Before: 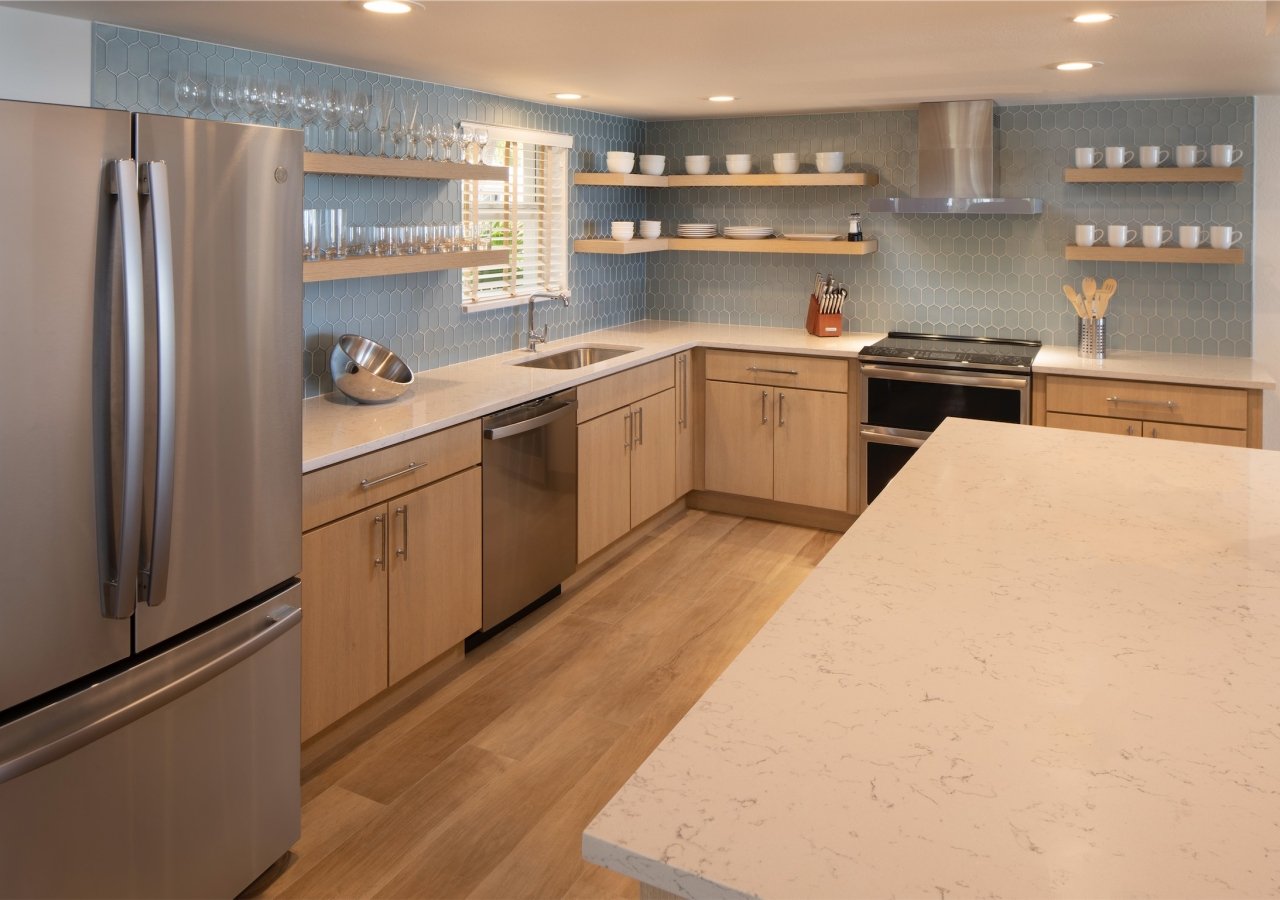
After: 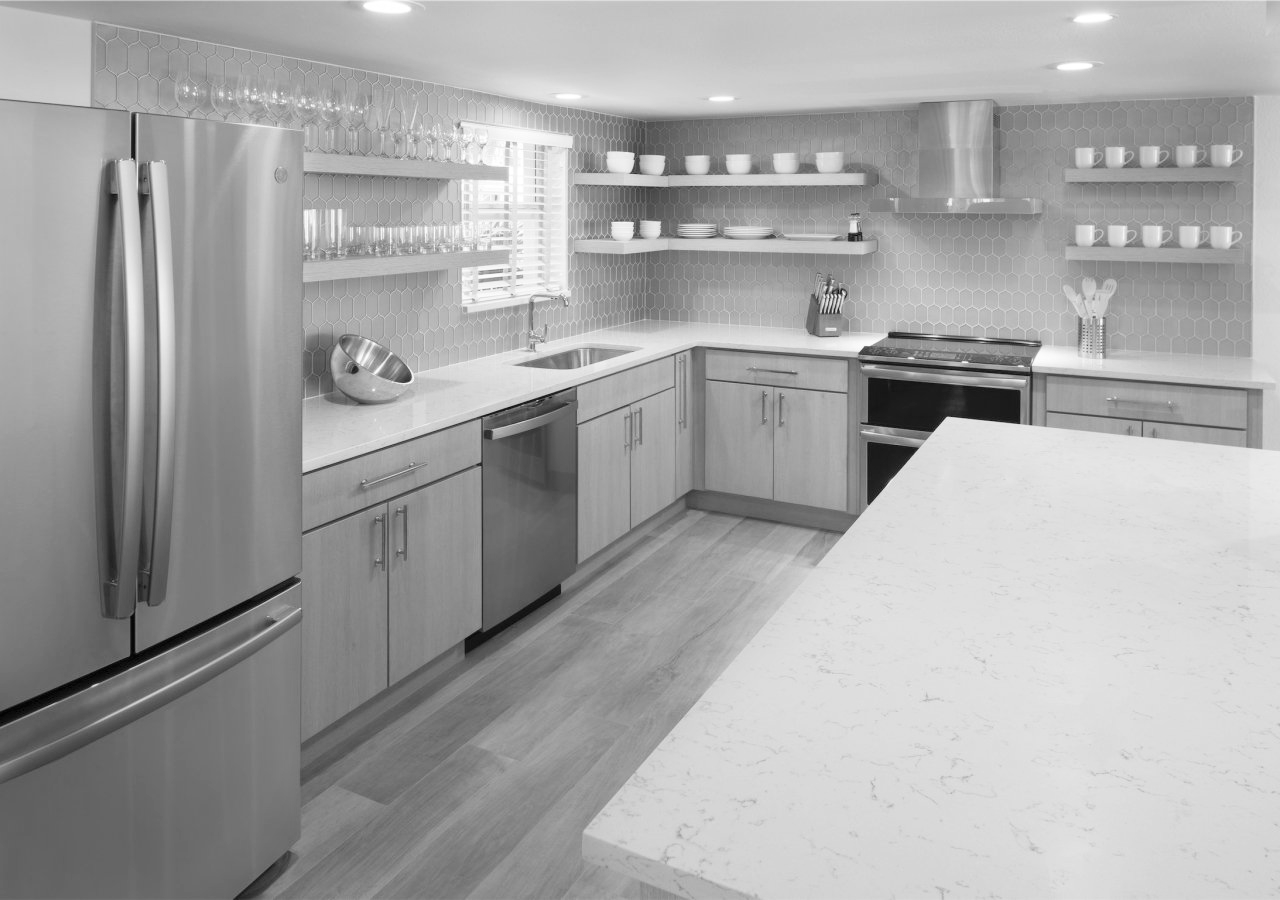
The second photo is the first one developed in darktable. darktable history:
contrast brightness saturation: contrast 0.14, brightness 0.21
exposure: exposure 0.128 EV, compensate highlight preservation false
color calibration: output R [0.972, 0.068, -0.094, 0], output G [-0.178, 1.216, -0.086, 0], output B [0.095, -0.136, 0.98, 0], illuminant custom, x 0.371, y 0.381, temperature 4283.16 K
monochrome: a 0, b 0, size 0.5, highlights 0.57
